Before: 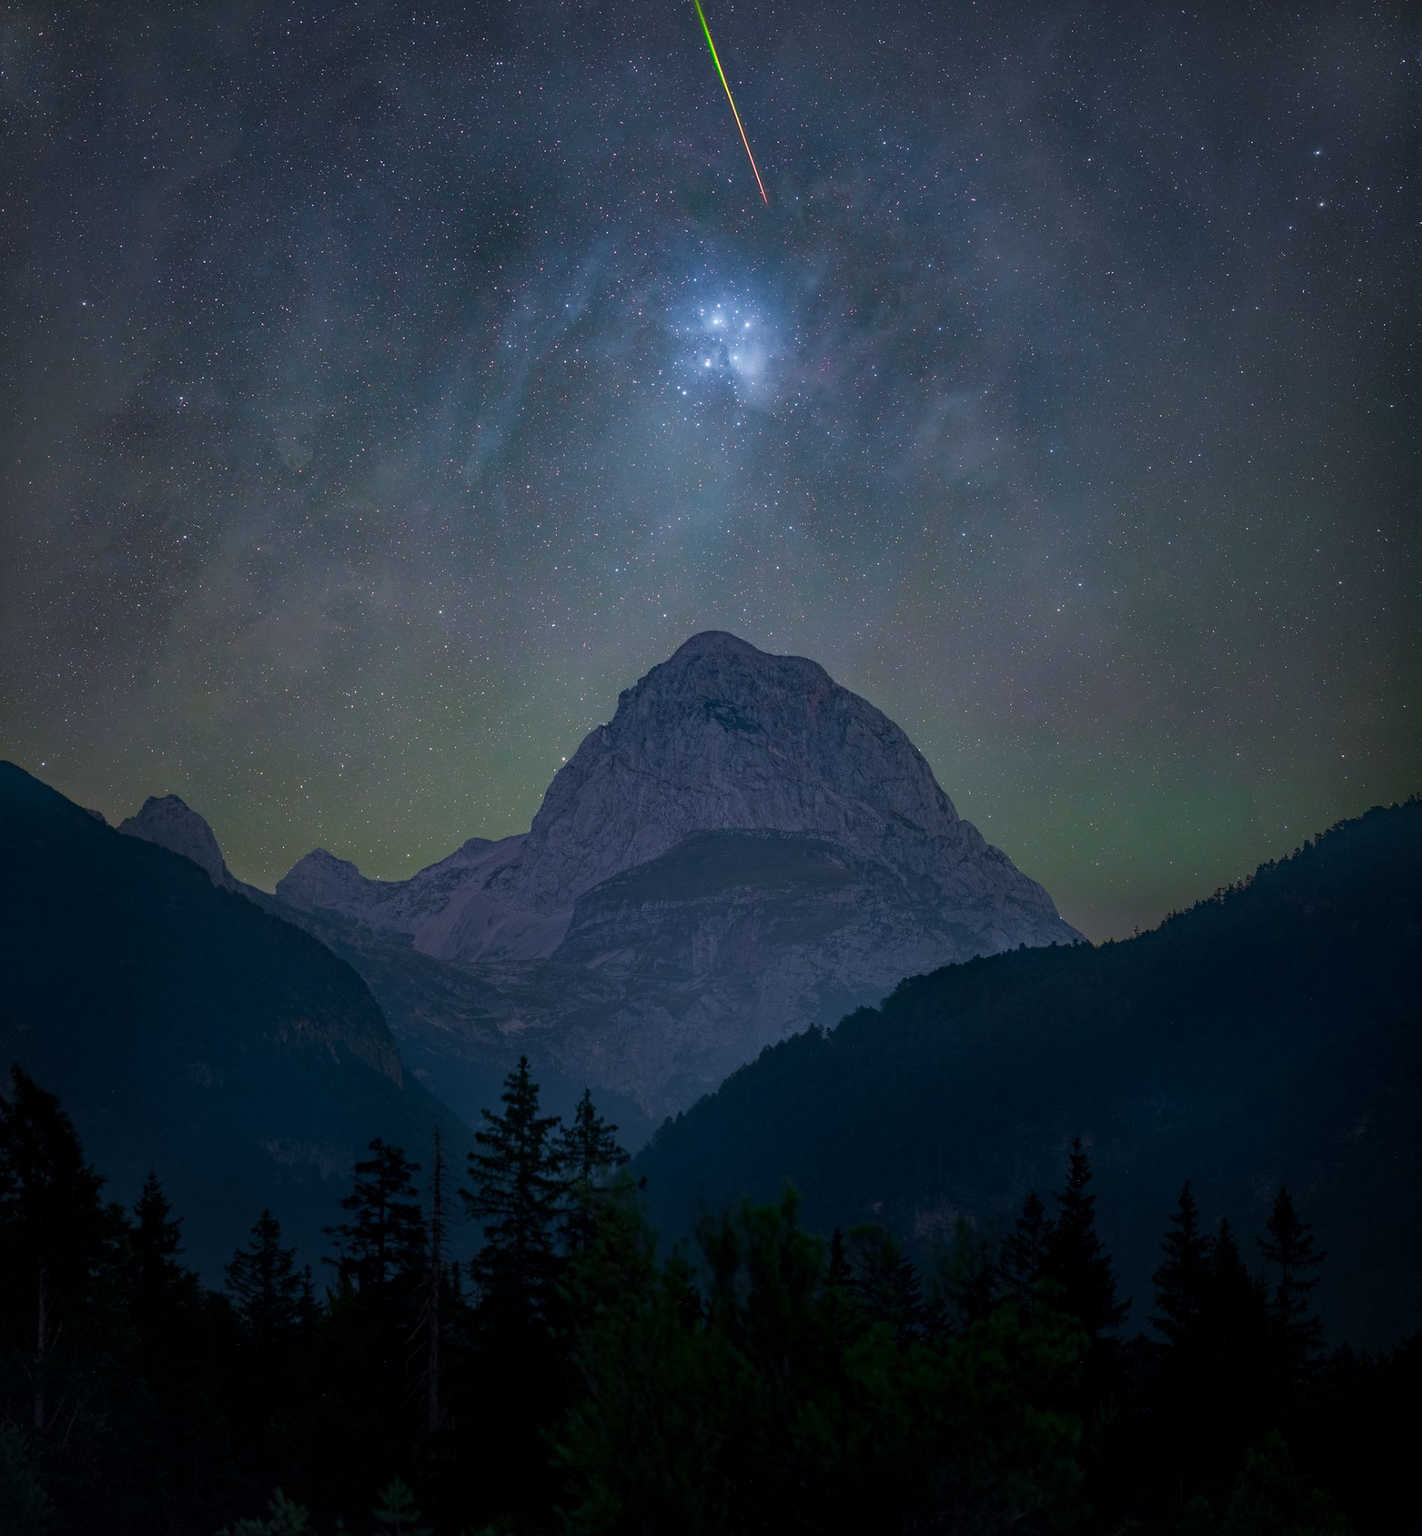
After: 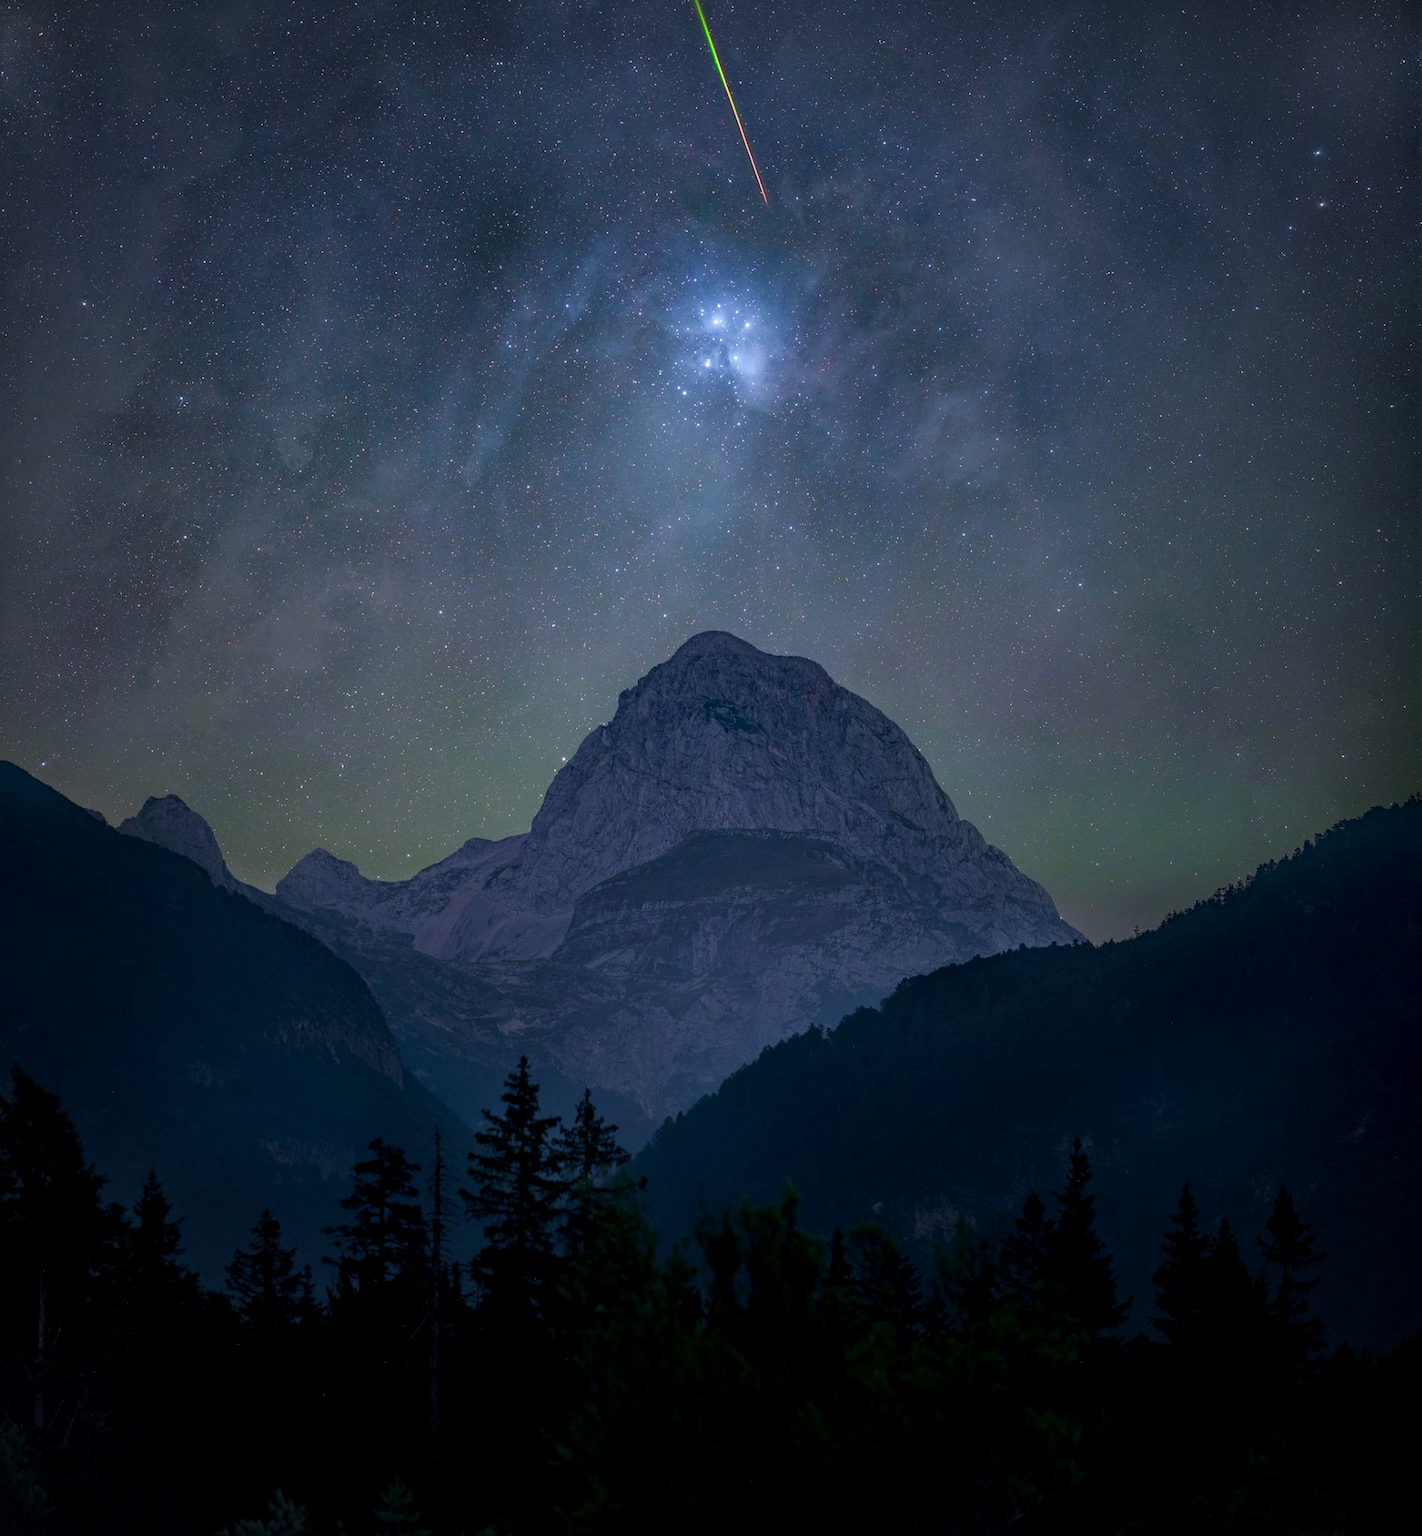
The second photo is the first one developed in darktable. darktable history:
color calibration: illuminant as shot in camera, x 0.358, y 0.373, temperature 4628.91 K
local contrast: on, module defaults
exposure: exposure -0.142 EV, compensate highlight preservation false
